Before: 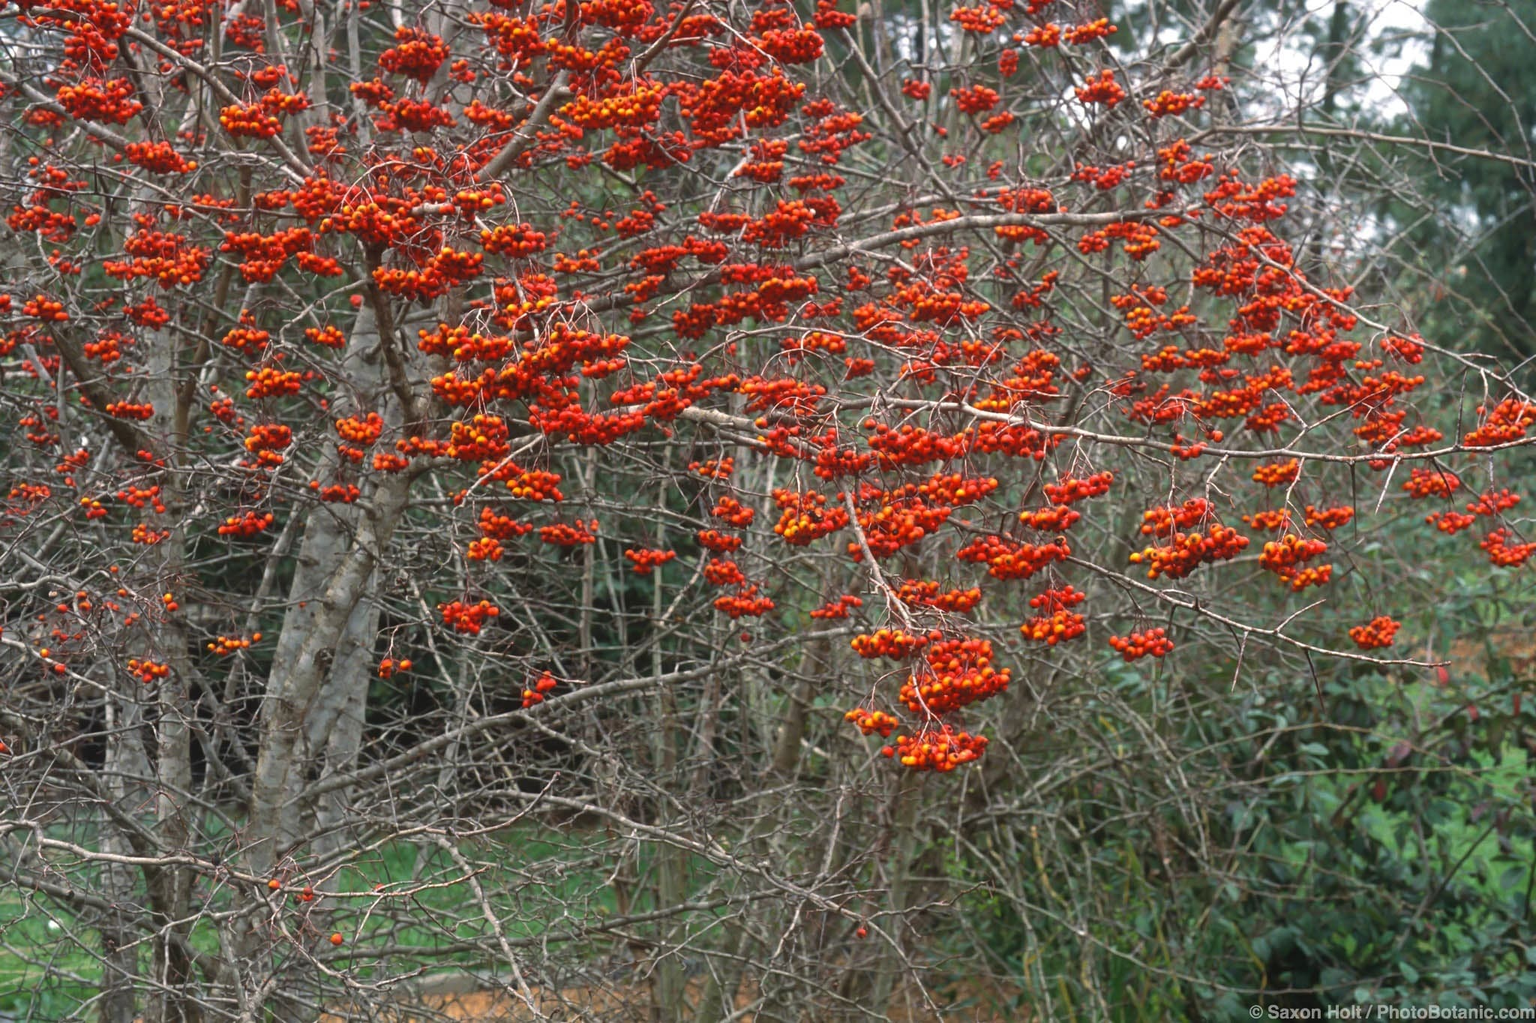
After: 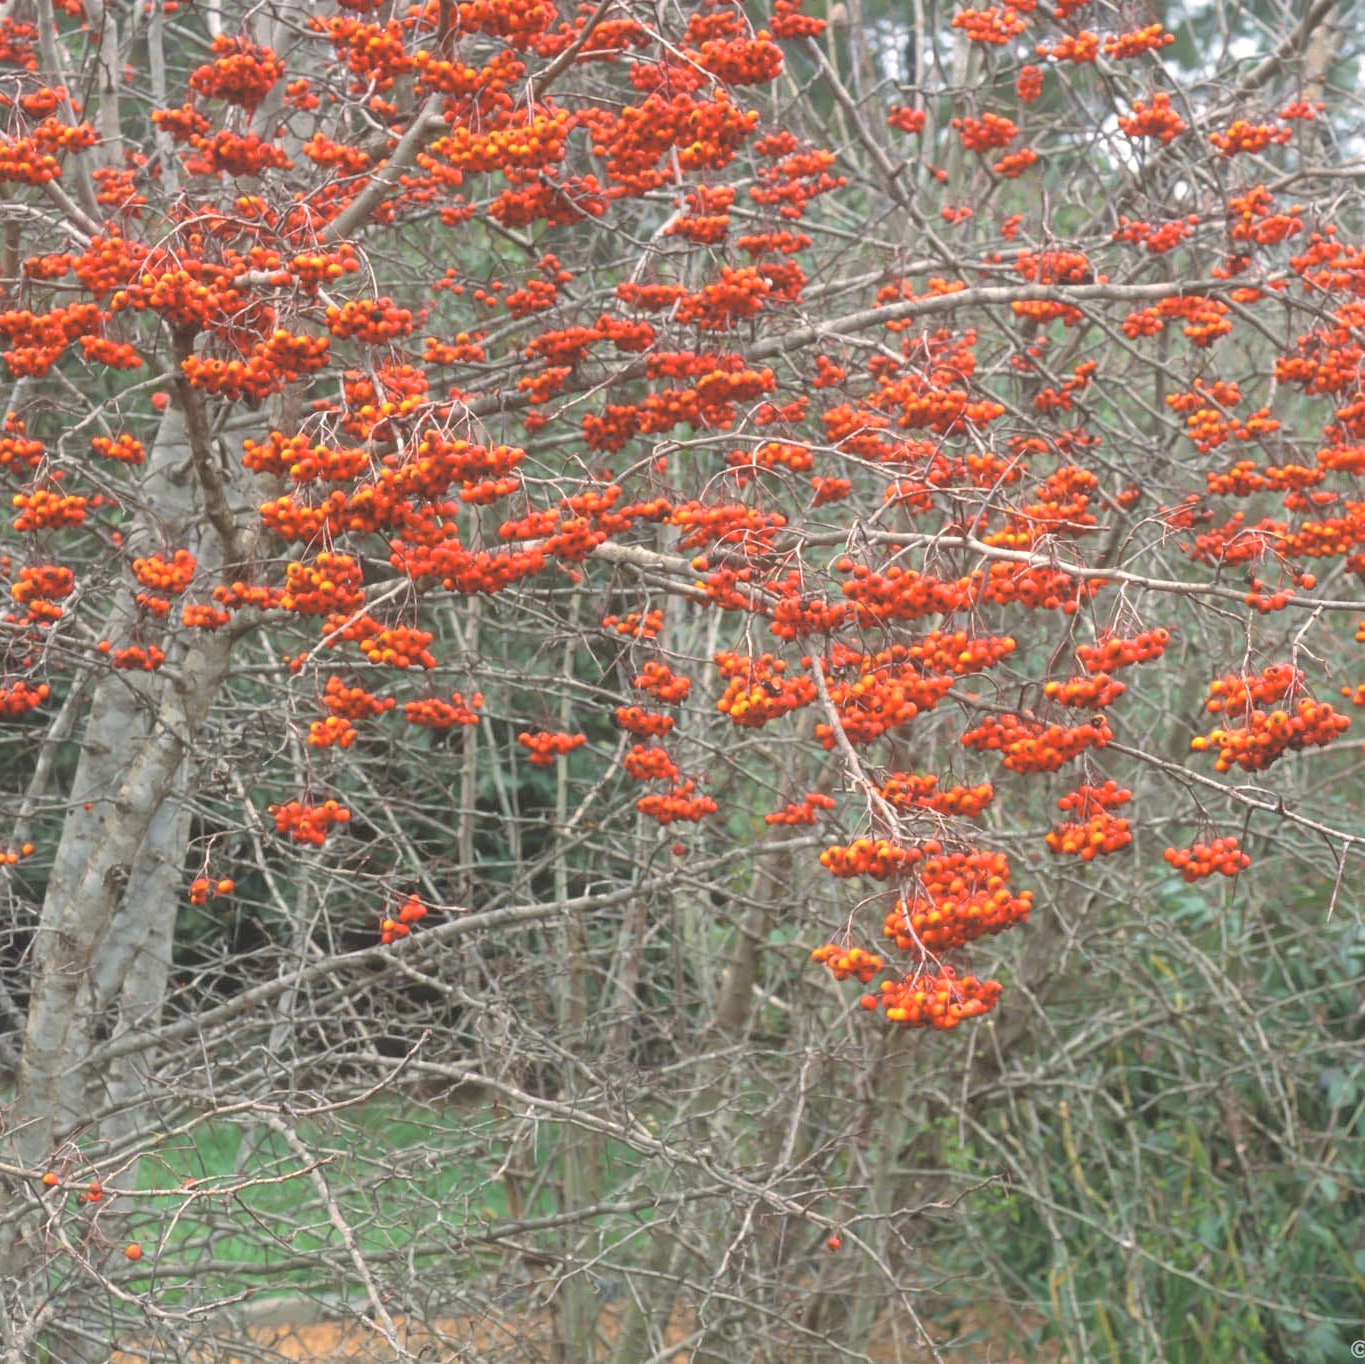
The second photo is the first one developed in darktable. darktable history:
contrast brightness saturation: brightness 0.273
crop: left 15.415%, right 17.904%
